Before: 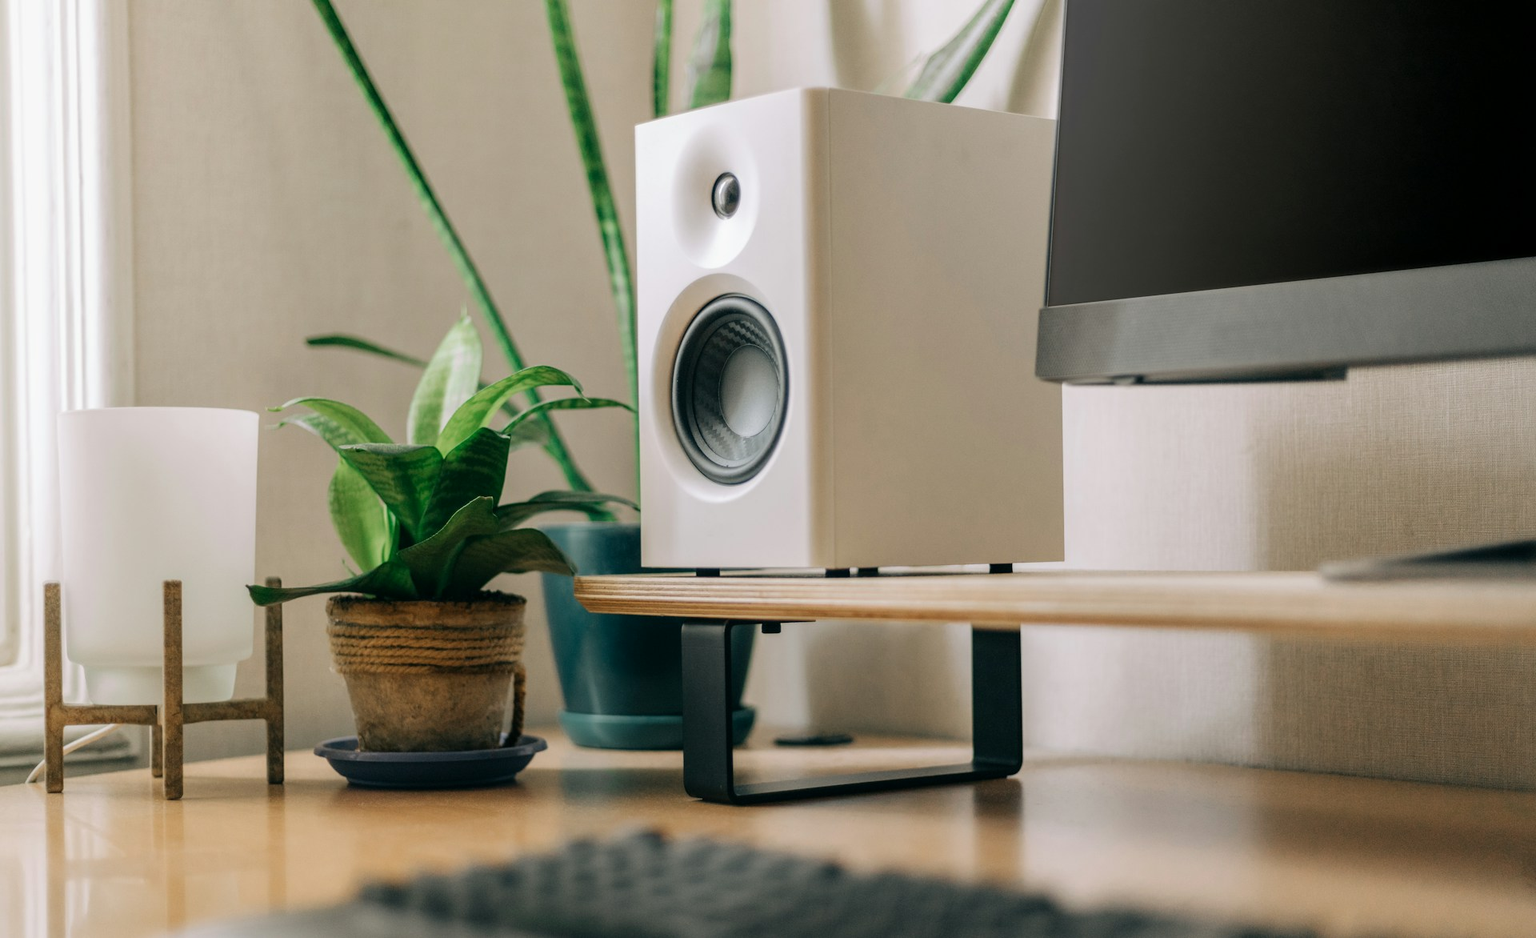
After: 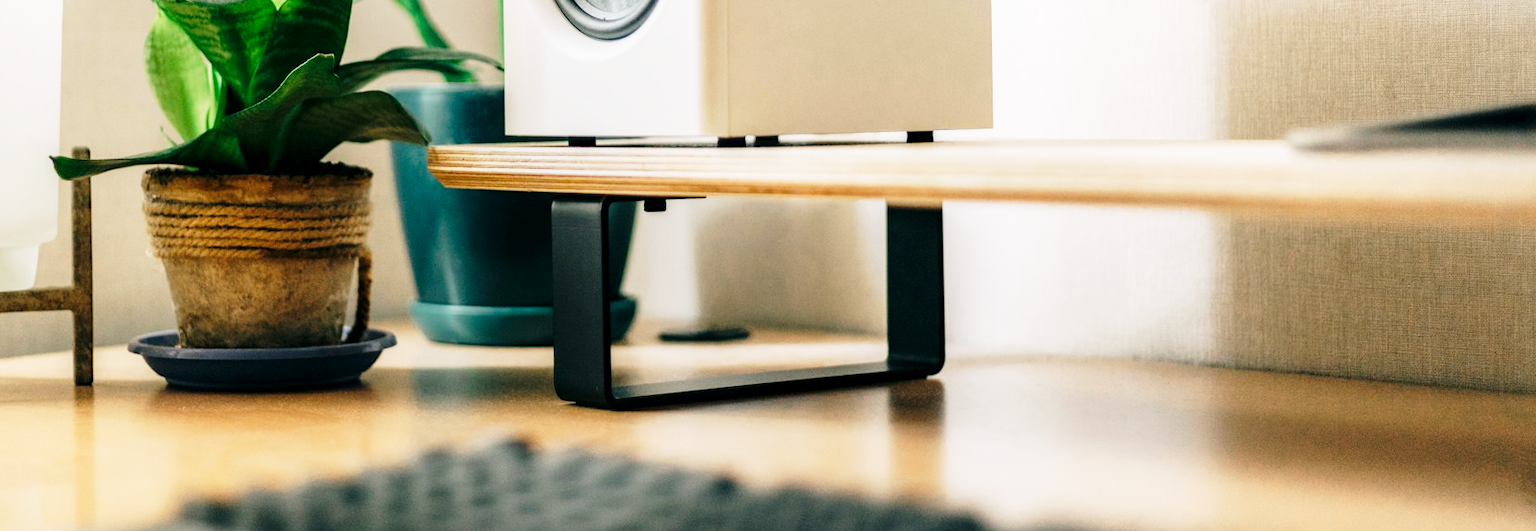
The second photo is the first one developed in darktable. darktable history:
base curve: curves: ch0 [(0, 0) (0.026, 0.03) (0.109, 0.232) (0.351, 0.748) (0.669, 0.968) (1, 1)], preserve colors none
local contrast: highlights 63%, shadows 115%, detail 106%, midtone range 0.536
crop and rotate: left 13.266%, top 48.001%, bottom 2.813%
